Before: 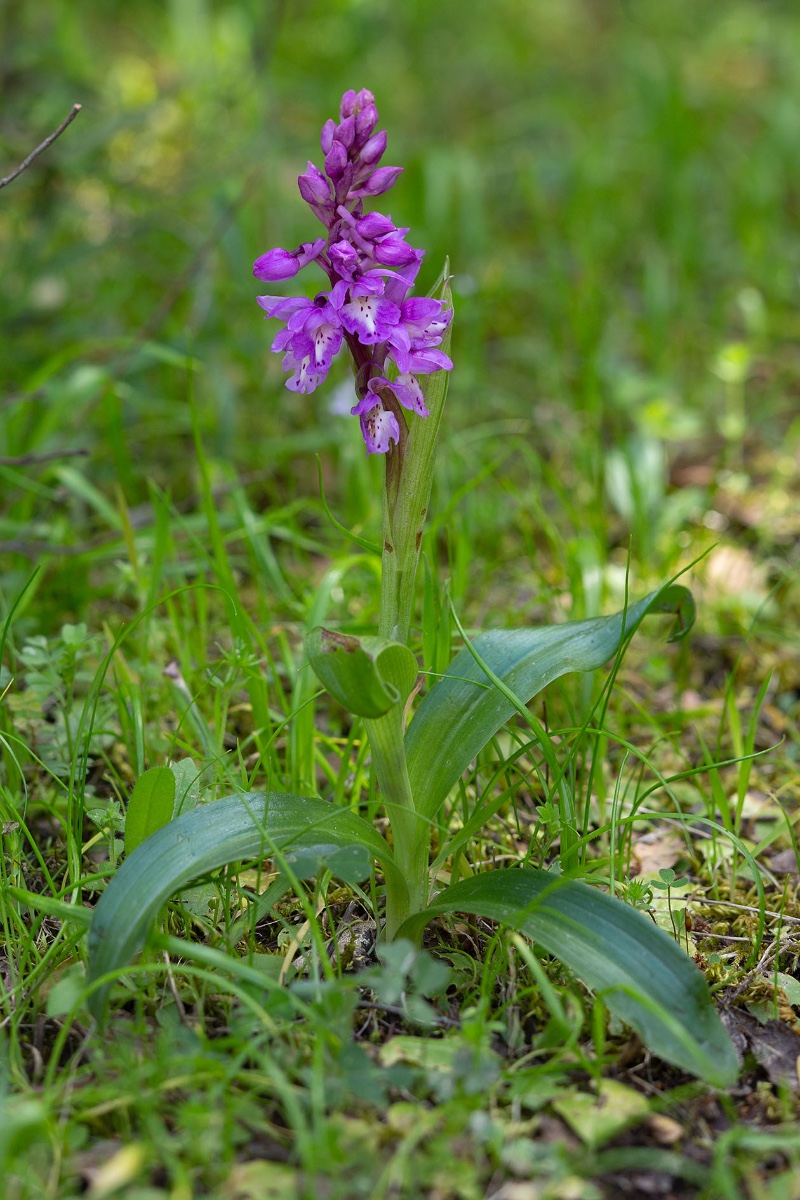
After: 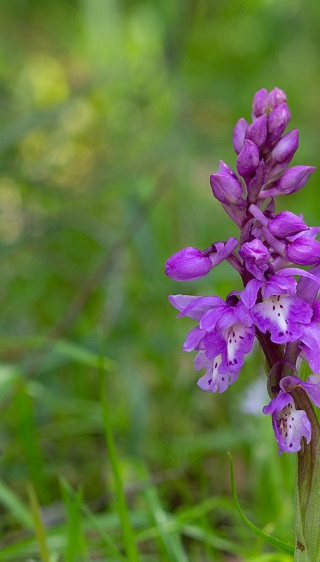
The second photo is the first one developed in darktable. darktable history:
crop and rotate: left 11.081%, top 0.107%, right 48.884%, bottom 52.993%
